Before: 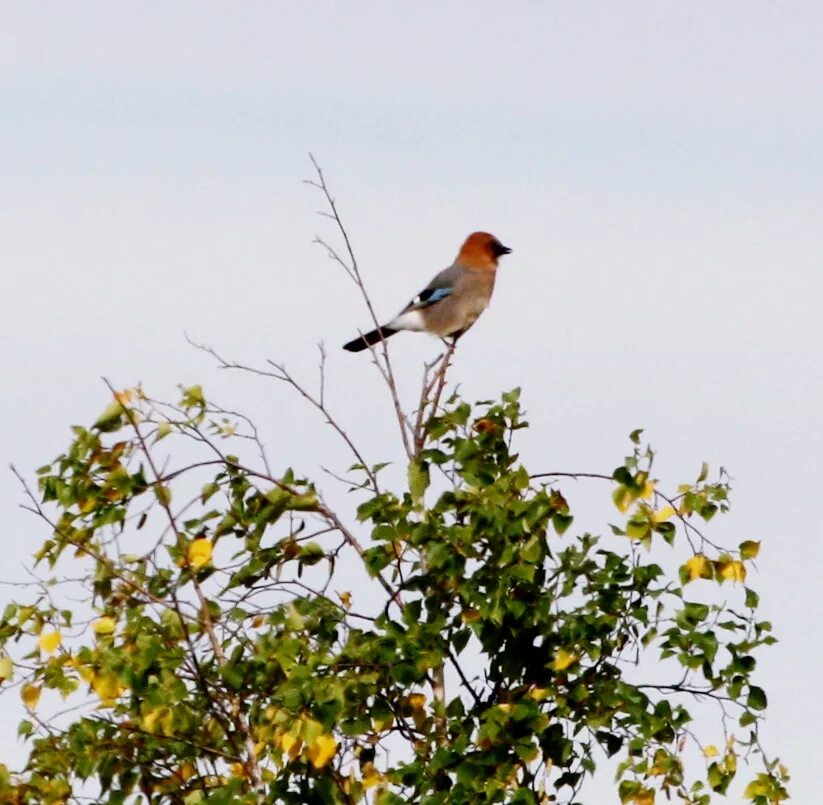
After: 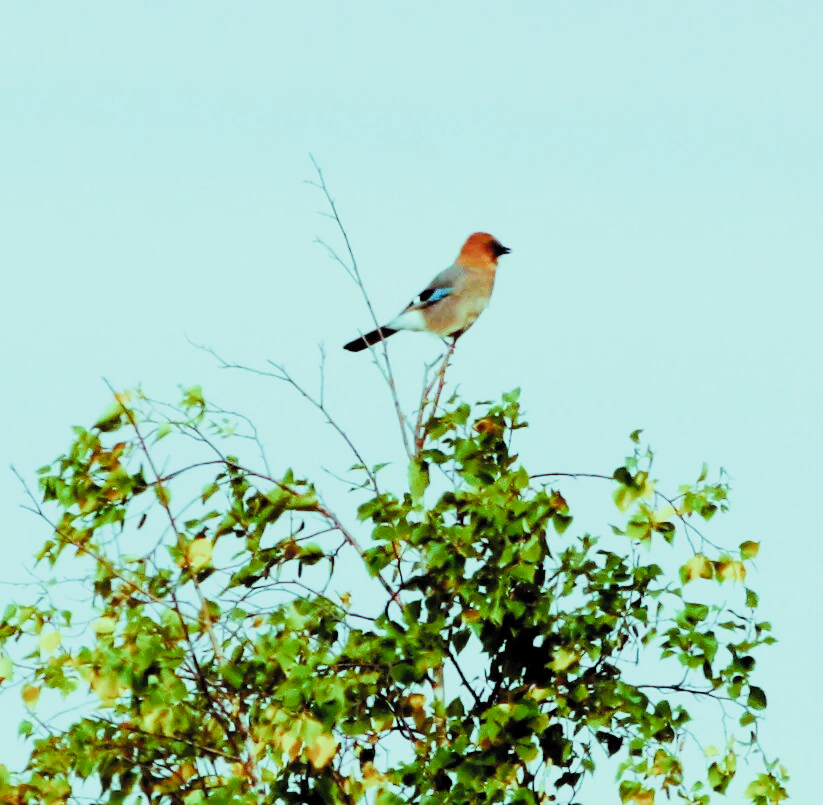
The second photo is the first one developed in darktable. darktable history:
filmic rgb: black relative exposure -6.98 EV, white relative exposure 5.69 EV, threshold 2.99 EV, hardness 2.87, color science v5 (2021), iterations of high-quality reconstruction 0, contrast in shadows safe, contrast in highlights safe, enable highlight reconstruction true
color balance rgb: shadows lift › luminance -9.566%, highlights gain › chroma 7.413%, highlights gain › hue 183.65°, perceptual saturation grading › global saturation 15.94%, perceptual brilliance grading › global brilliance 12.228%
exposure: exposure 0.912 EV, compensate exposure bias true, compensate highlight preservation false
